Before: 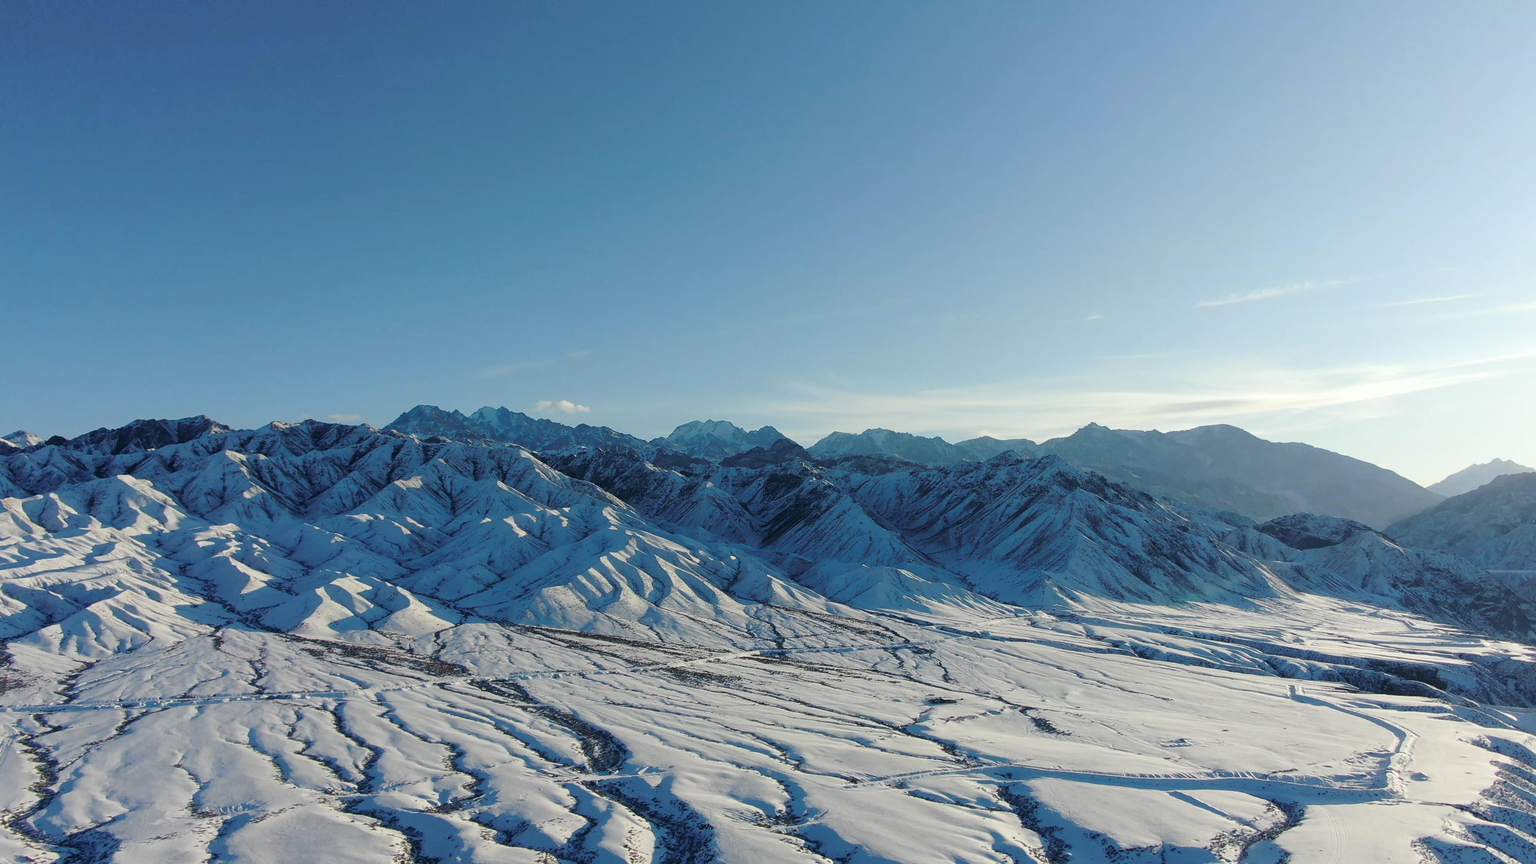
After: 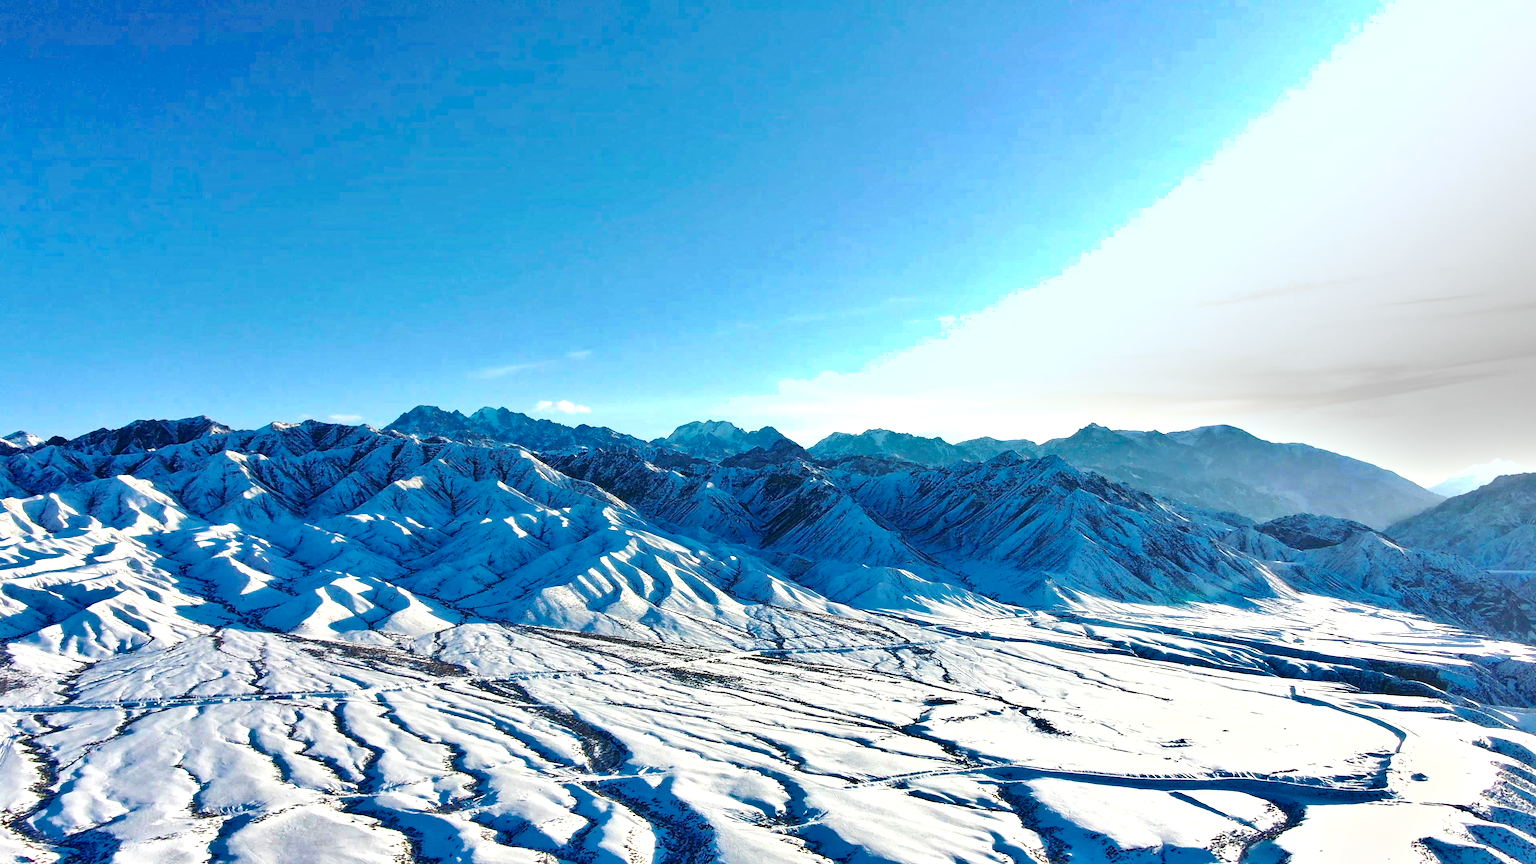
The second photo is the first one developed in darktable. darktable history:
shadows and highlights: shadows 40.1, highlights -52.05, low approximation 0.01, soften with gaussian
exposure: black level correction 0, exposure 1.2 EV, compensate highlight preservation false
color balance rgb: shadows lift › hue 87.33°, perceptual saturation grading › global saturation 19.485%, global vibrance 16.225%, saturation formula JzAzBz (2021)
